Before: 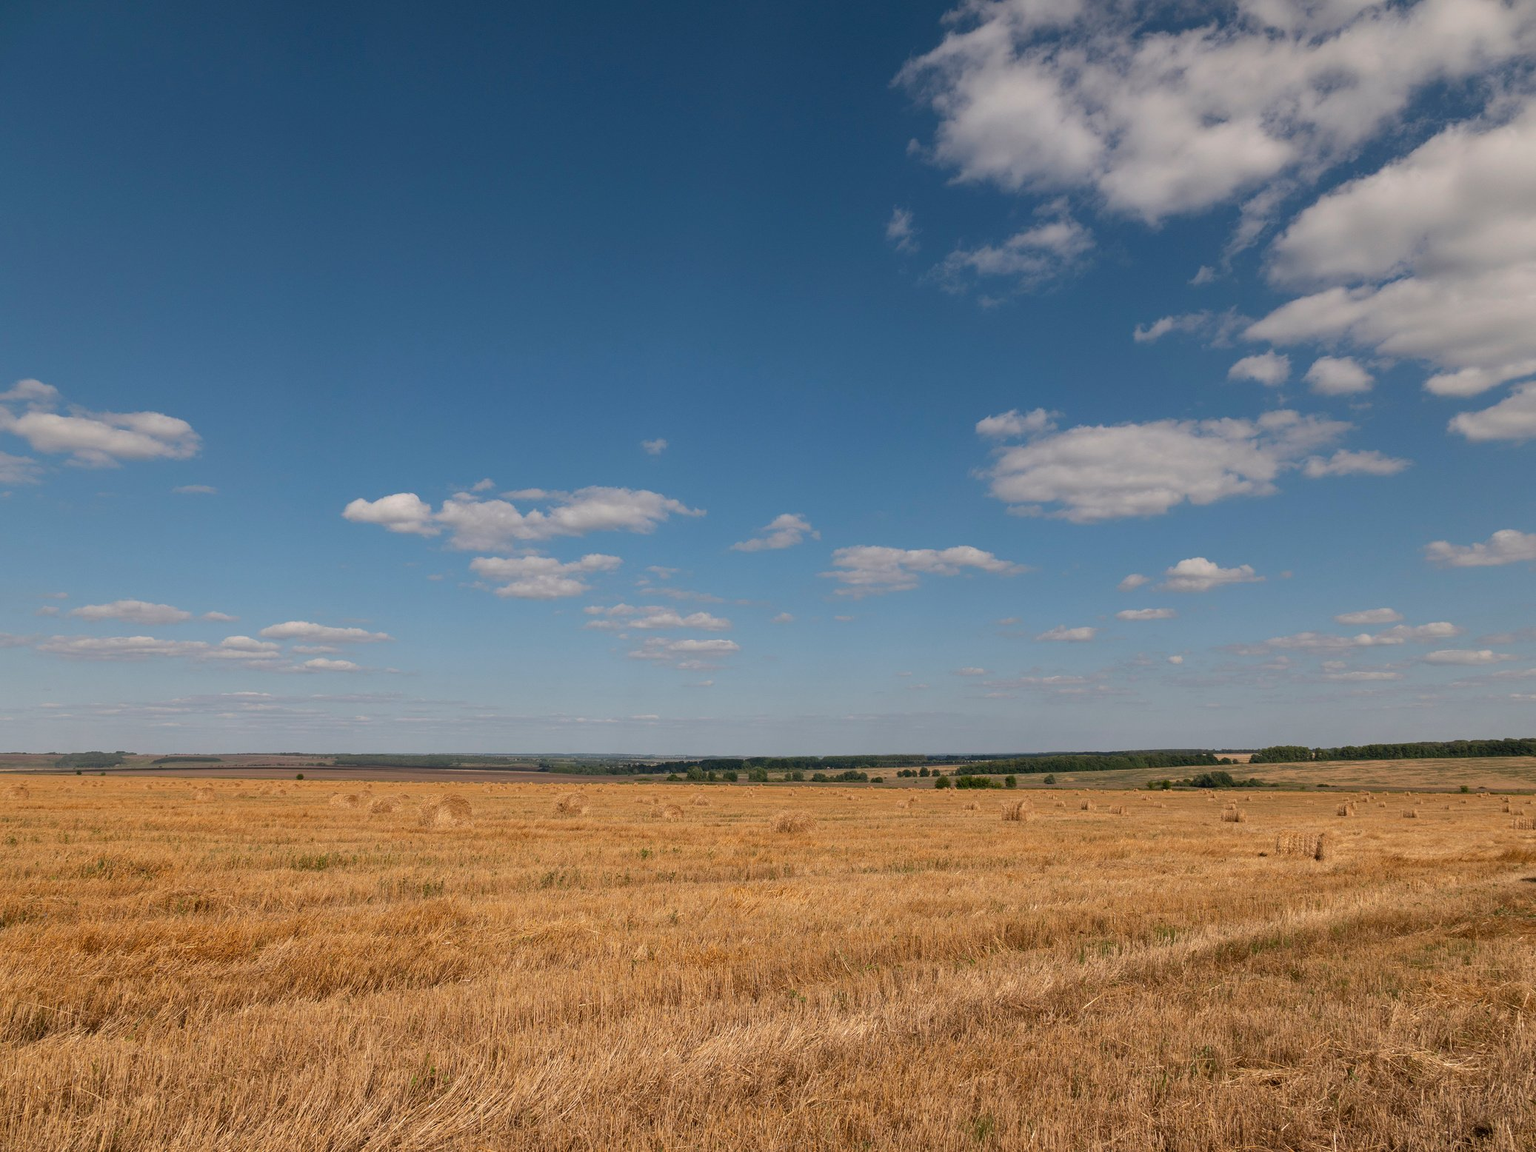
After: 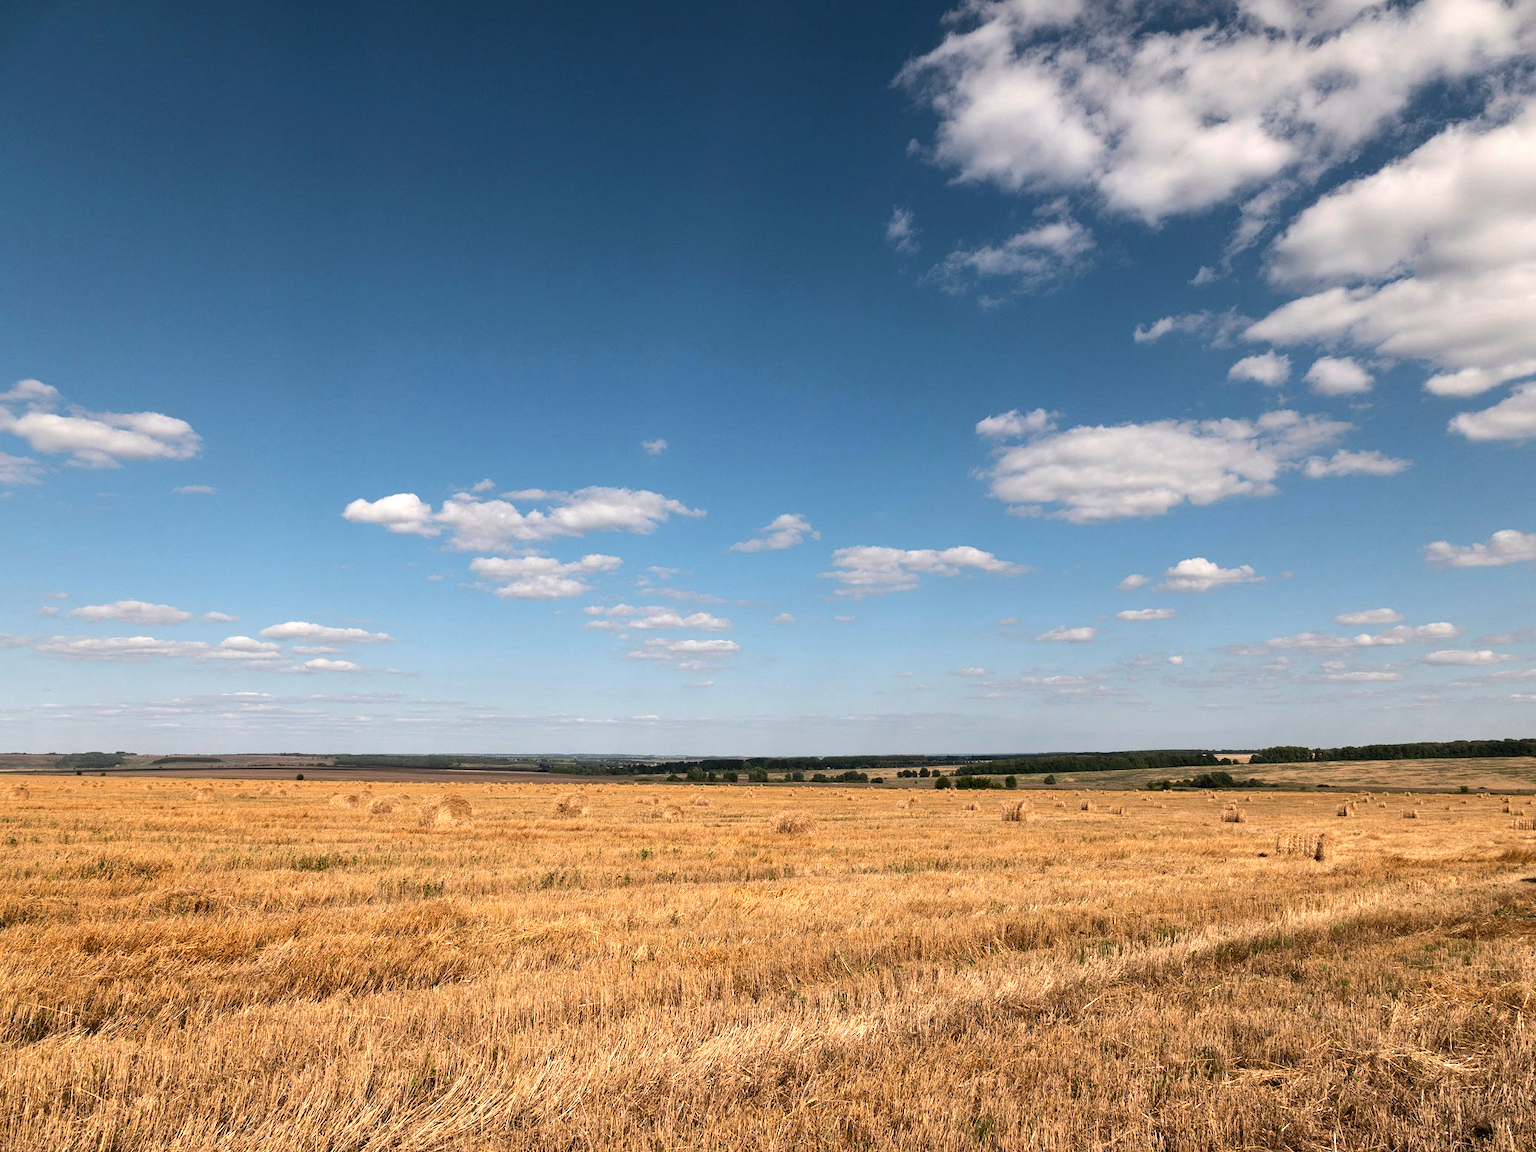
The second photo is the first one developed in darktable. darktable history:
tone equalizer: -8 EV -1.07 EV, -7 EV -1.05 EV, -6 EV -0.834 EV, -5 EV -0.57 EV, -3 EV 0.553 EV, -2 EV 0.871 EV, -1 EV 1.01 EV, +0 EV 1.08 EV, edges refinement/feathering 500, mask exposure compensation -1.57 EV, preserve details no
